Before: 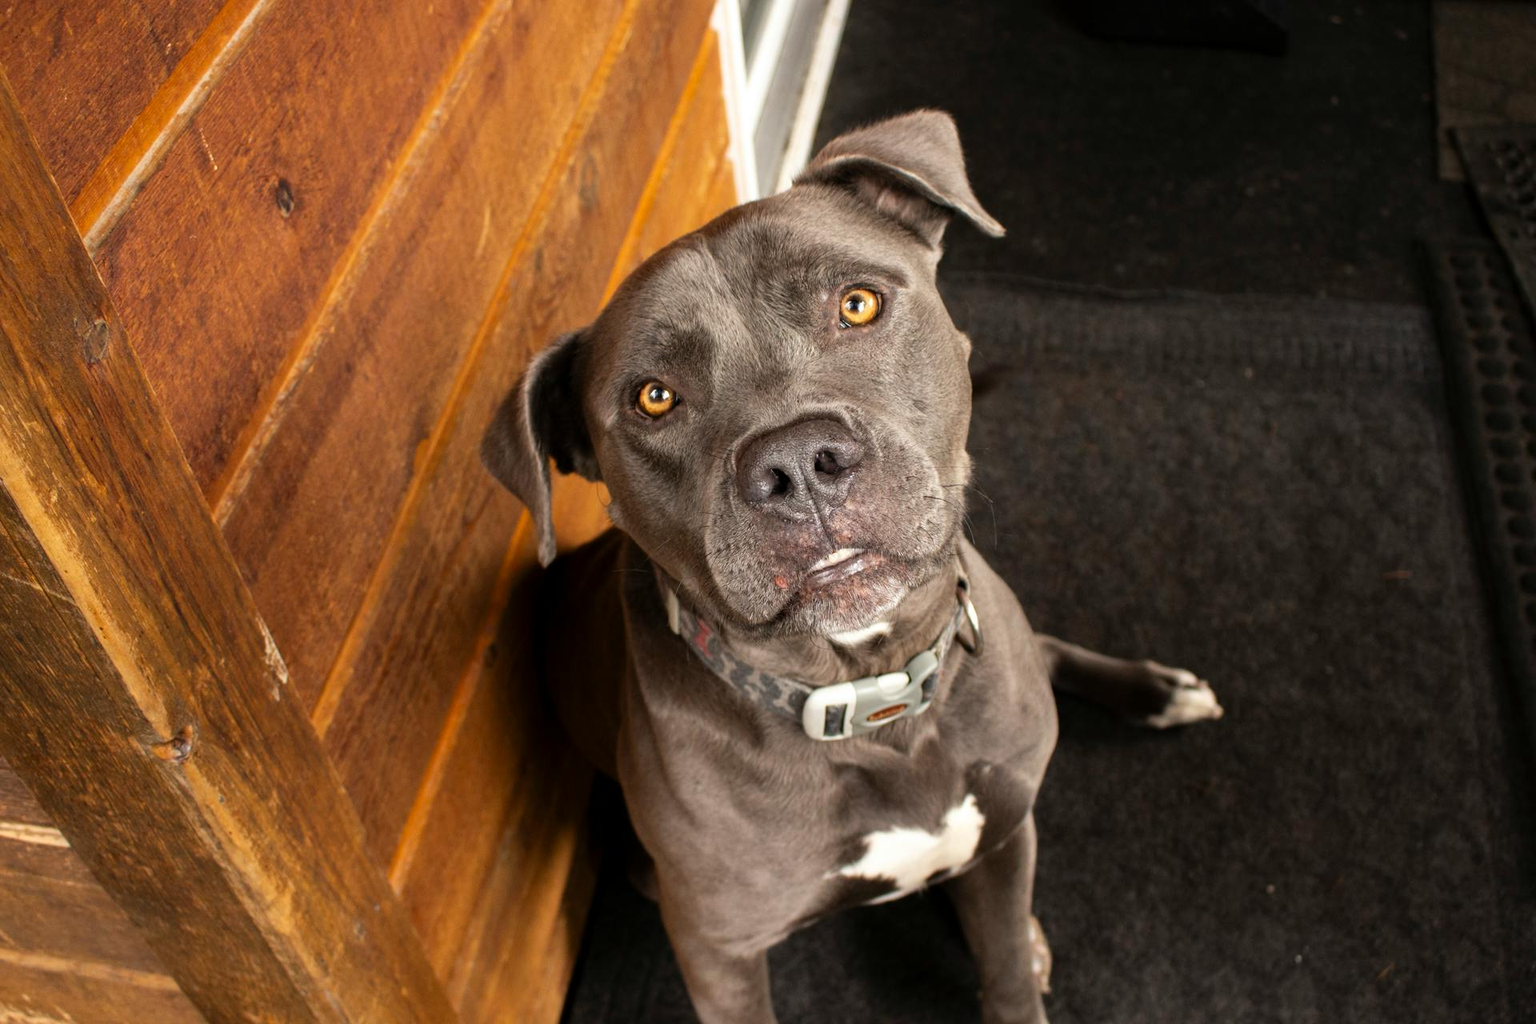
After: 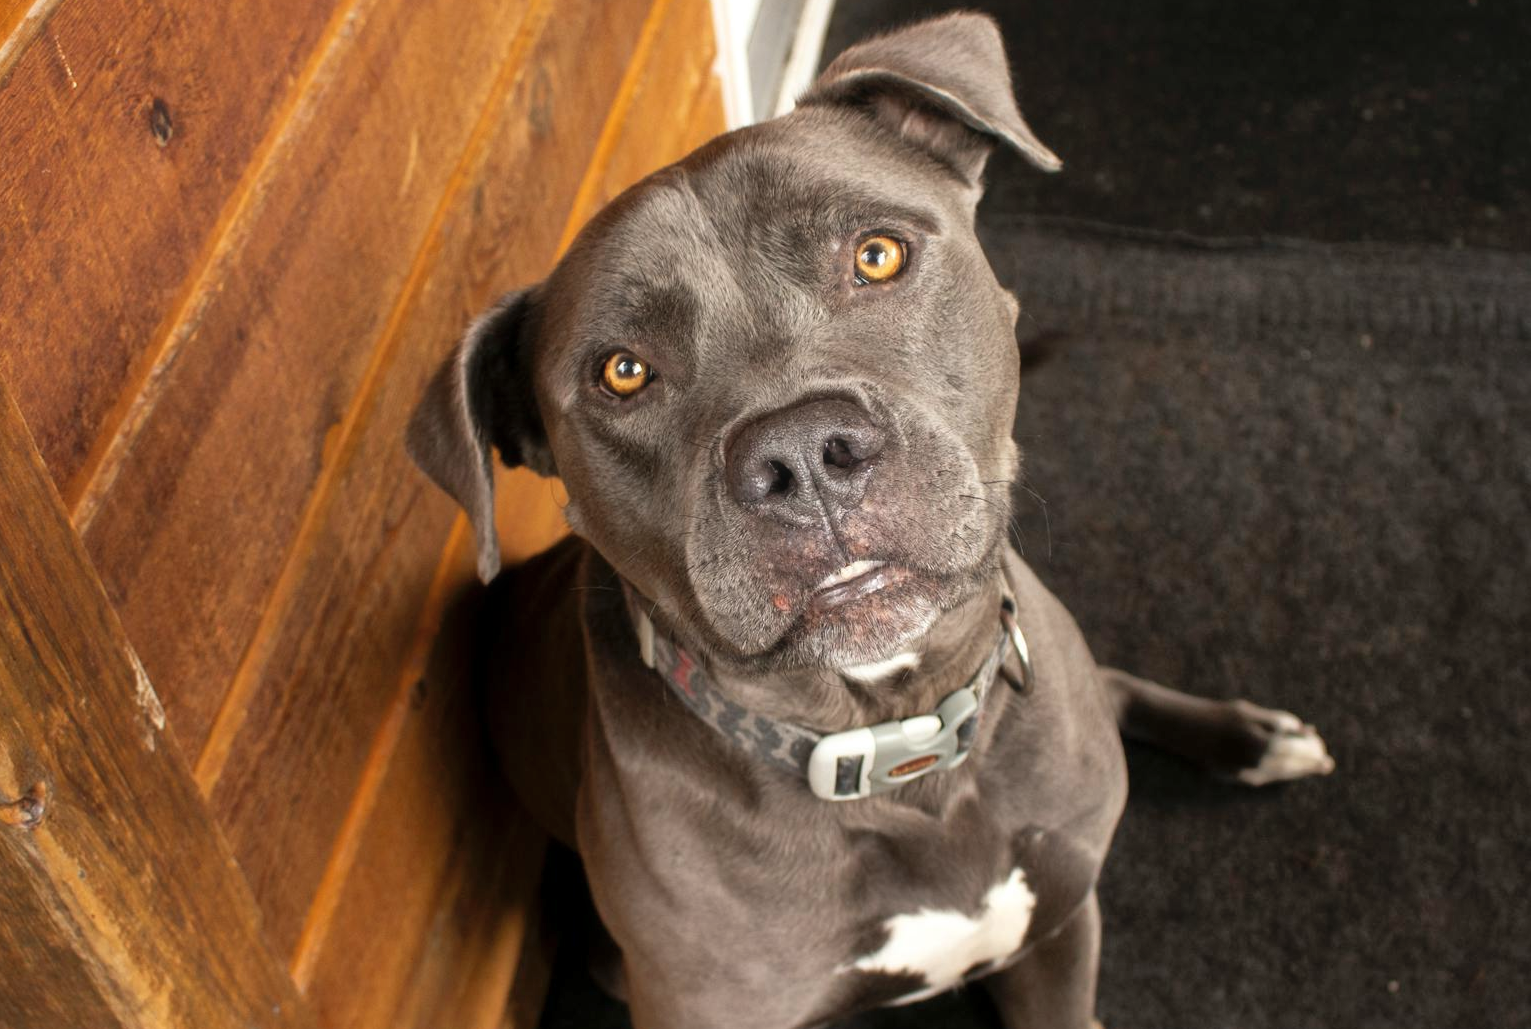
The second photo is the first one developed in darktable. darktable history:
shadows and highlights: shadows 42.73, highlights 7.87
tone equalizer: mask exposure compensation -0.511 EV
haze removal: strength -0.052, compatibility mode true
contrast brightness saturation: saturation -0.066
crop and rotate: left 10.164%, top 9.787%, right 10.095%, bottom 9.802%
